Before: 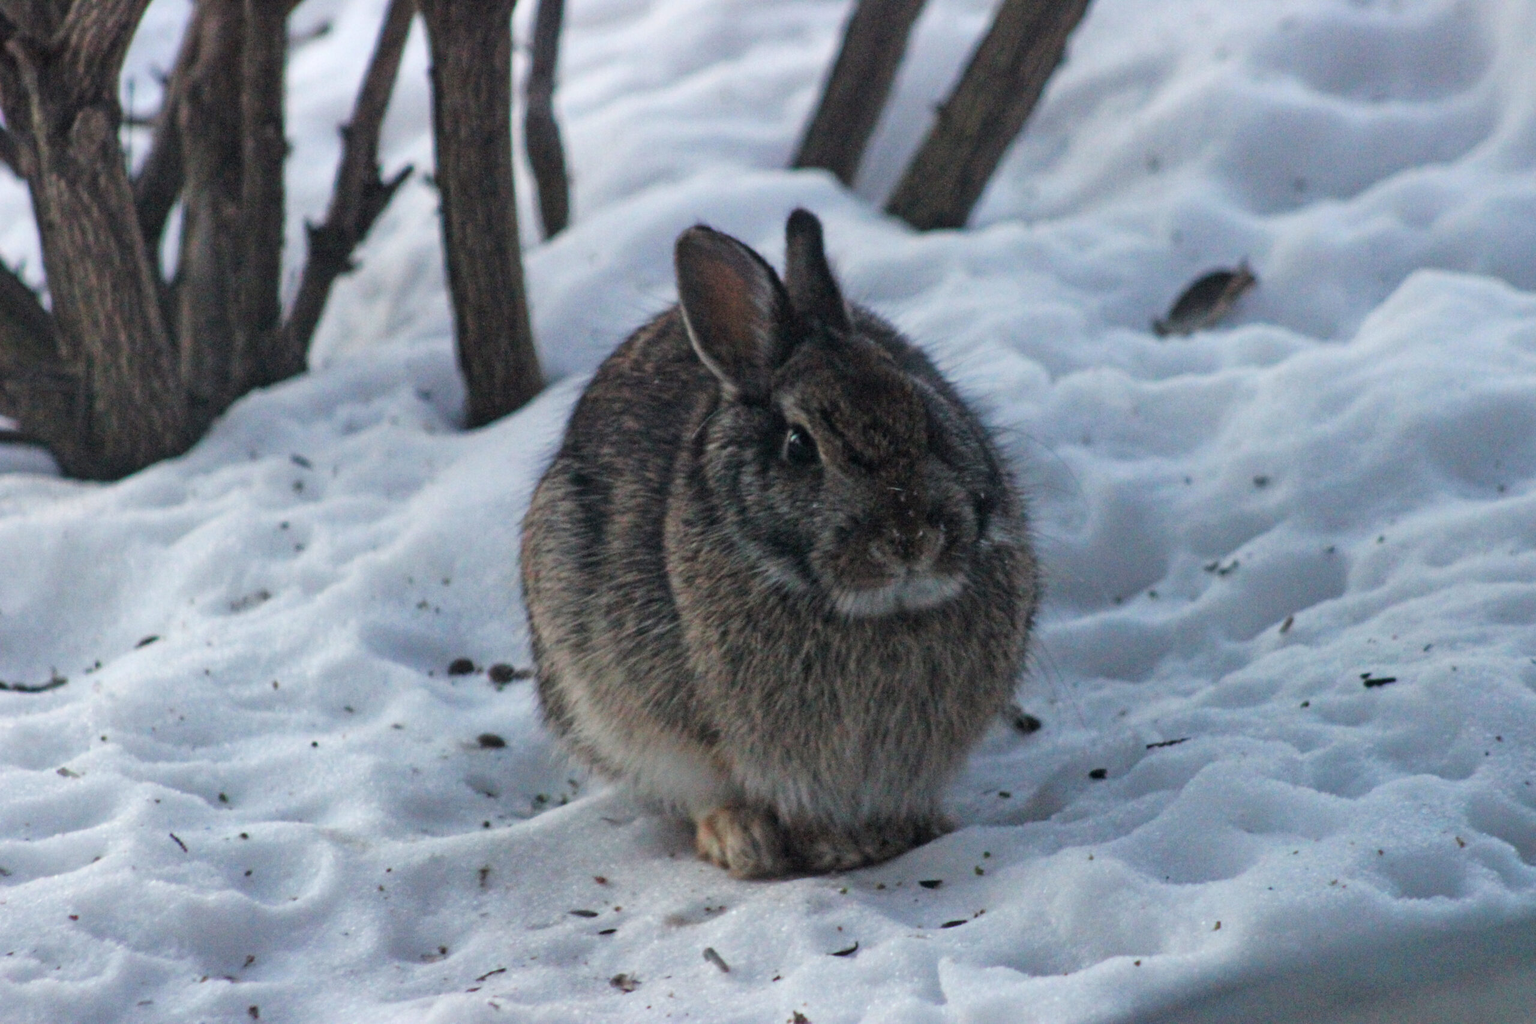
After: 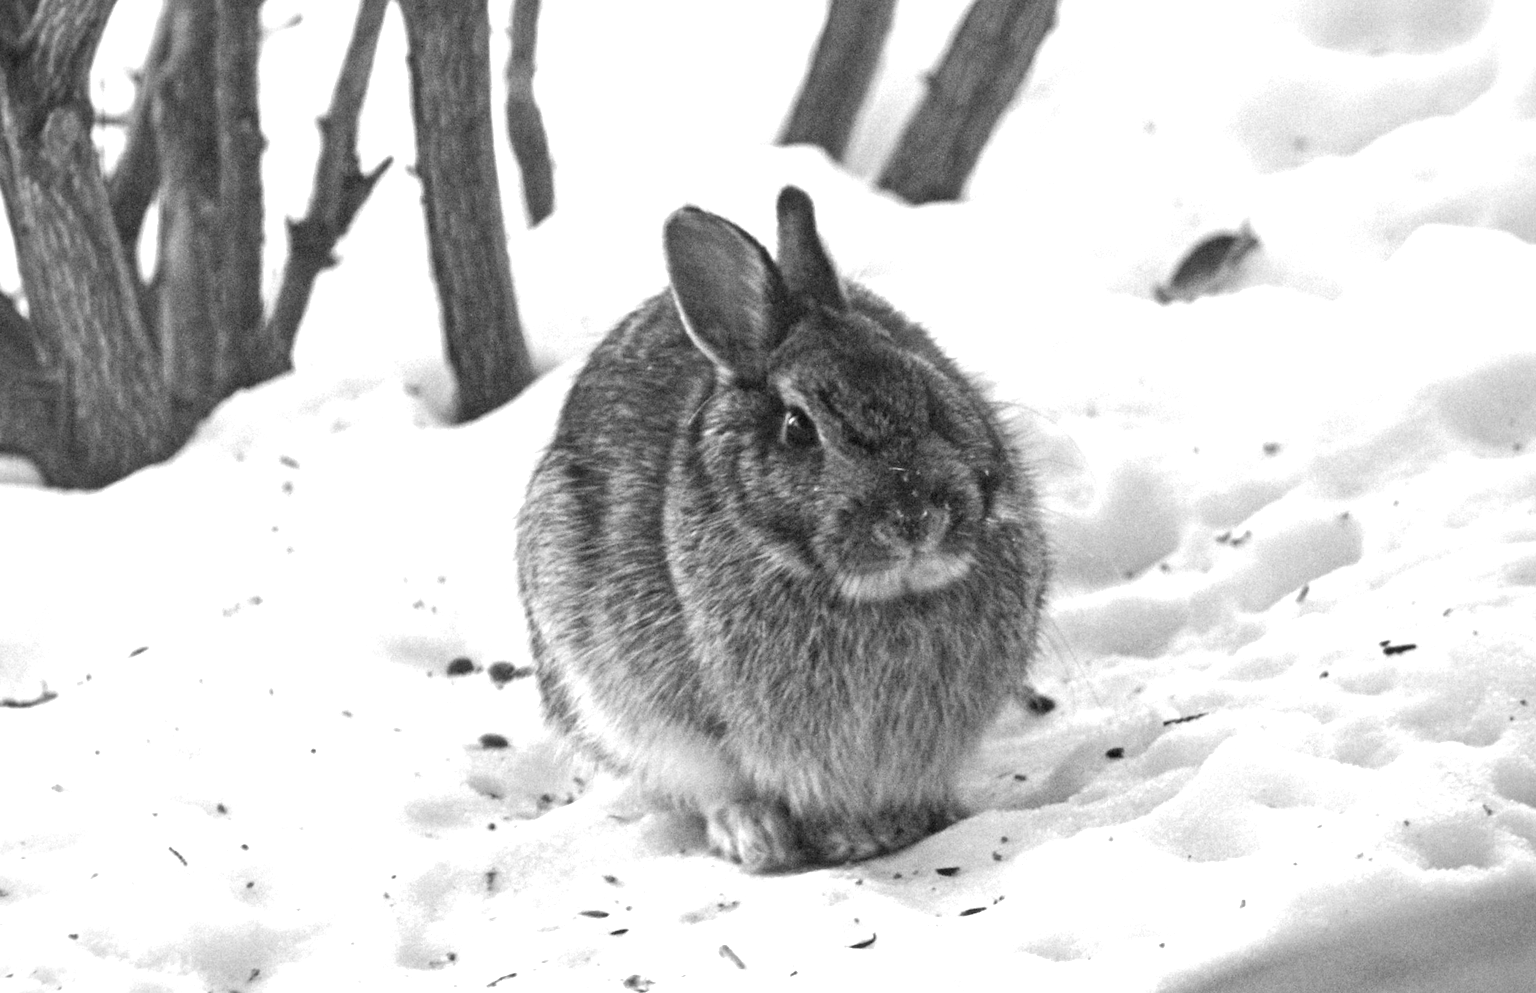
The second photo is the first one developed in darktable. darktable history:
exposure: black level correction 0.001, exposure 1.735 EV, compensate highlight preservation false
vignetting: fall-off radius 60.92%
rotate and perspective: rotation -2°, crop left 0.022, crop right 0.978, crop top 0.049, crop bottom 0.951
monochrome: on, module defaults
